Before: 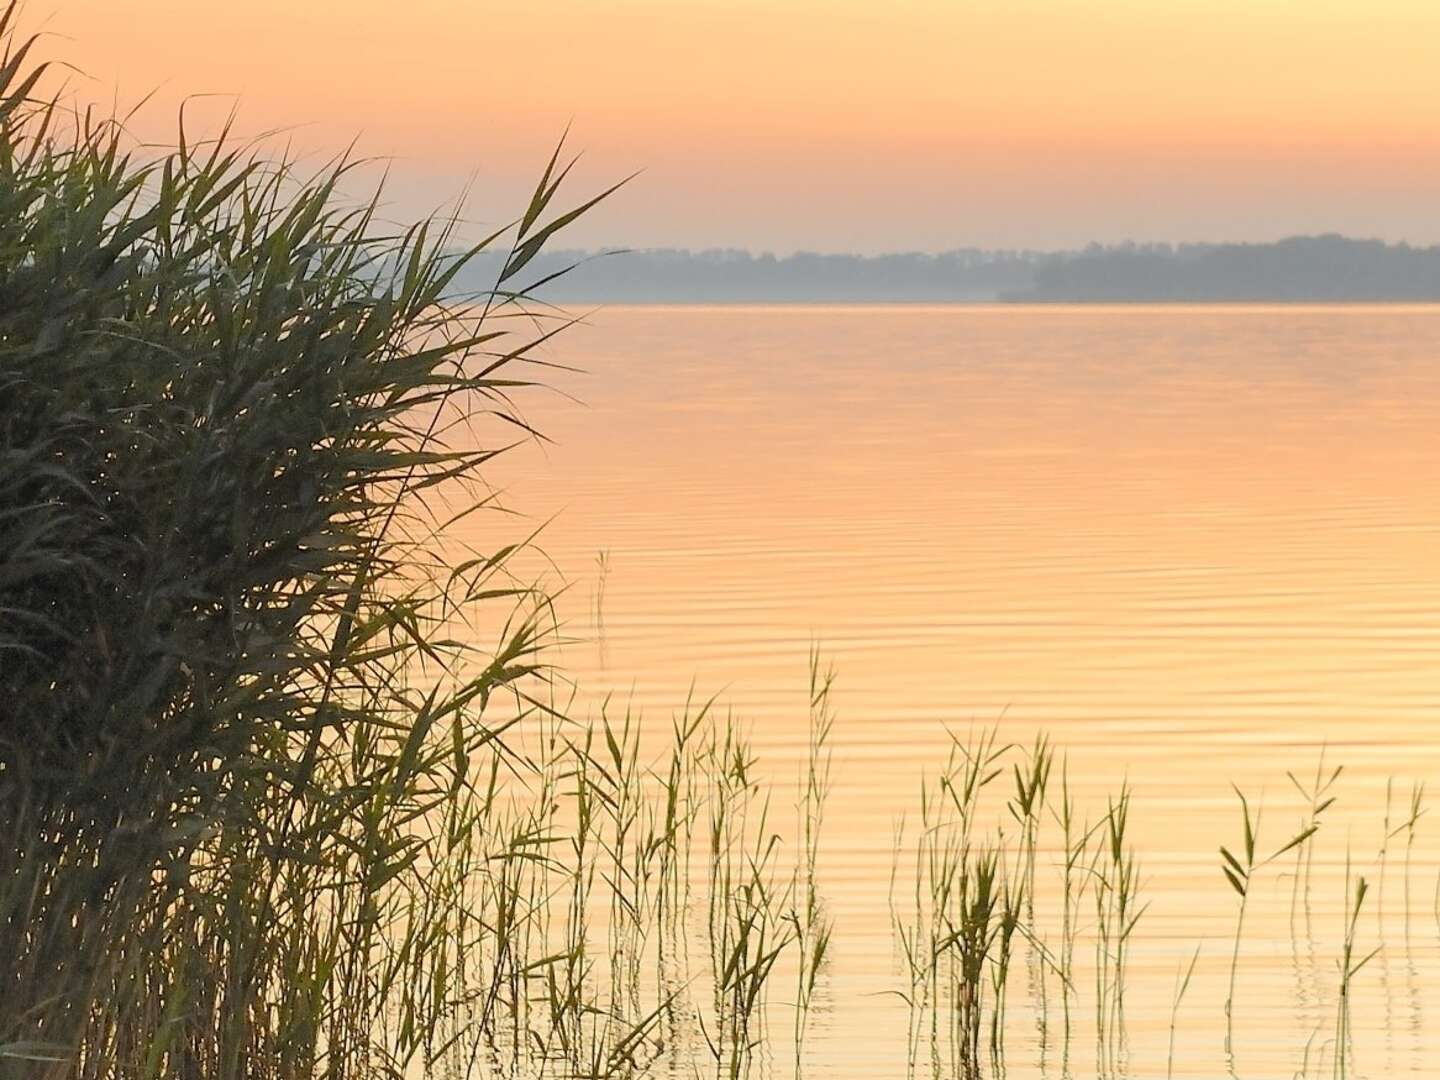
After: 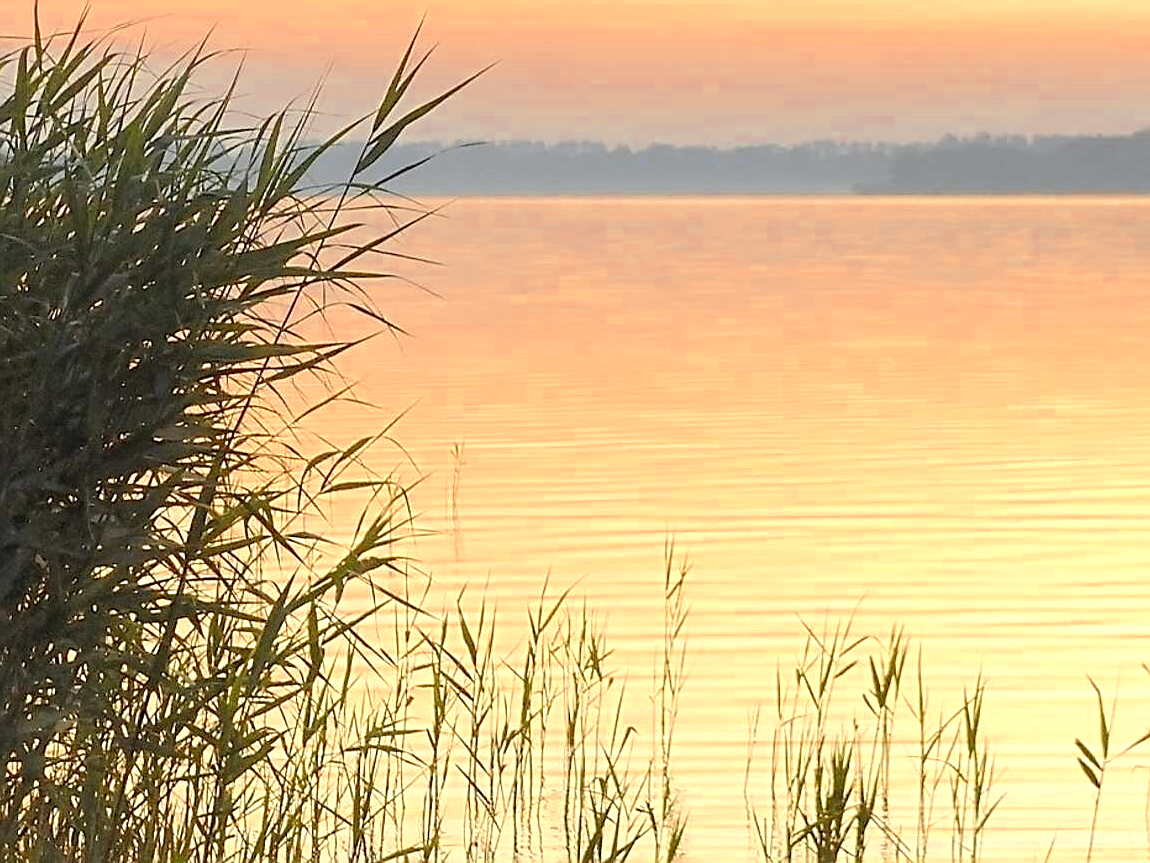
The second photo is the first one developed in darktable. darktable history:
crop and rotate: left 10.071%, top 10.071%, right 10.02%, bottom 10.02%
color zones: curves: ch0 [(0.004, 0.305) (0.261, 0.623) (0.389, 0.399) (0.708, 0.571) (0.947, 0.34)]; ch1 [(0.025, 0.645) (0.229, 0.584) (0.326, 0.551) (0.484, 0.262) (0.757, 0.643)]
sharpen: on, module defaults
